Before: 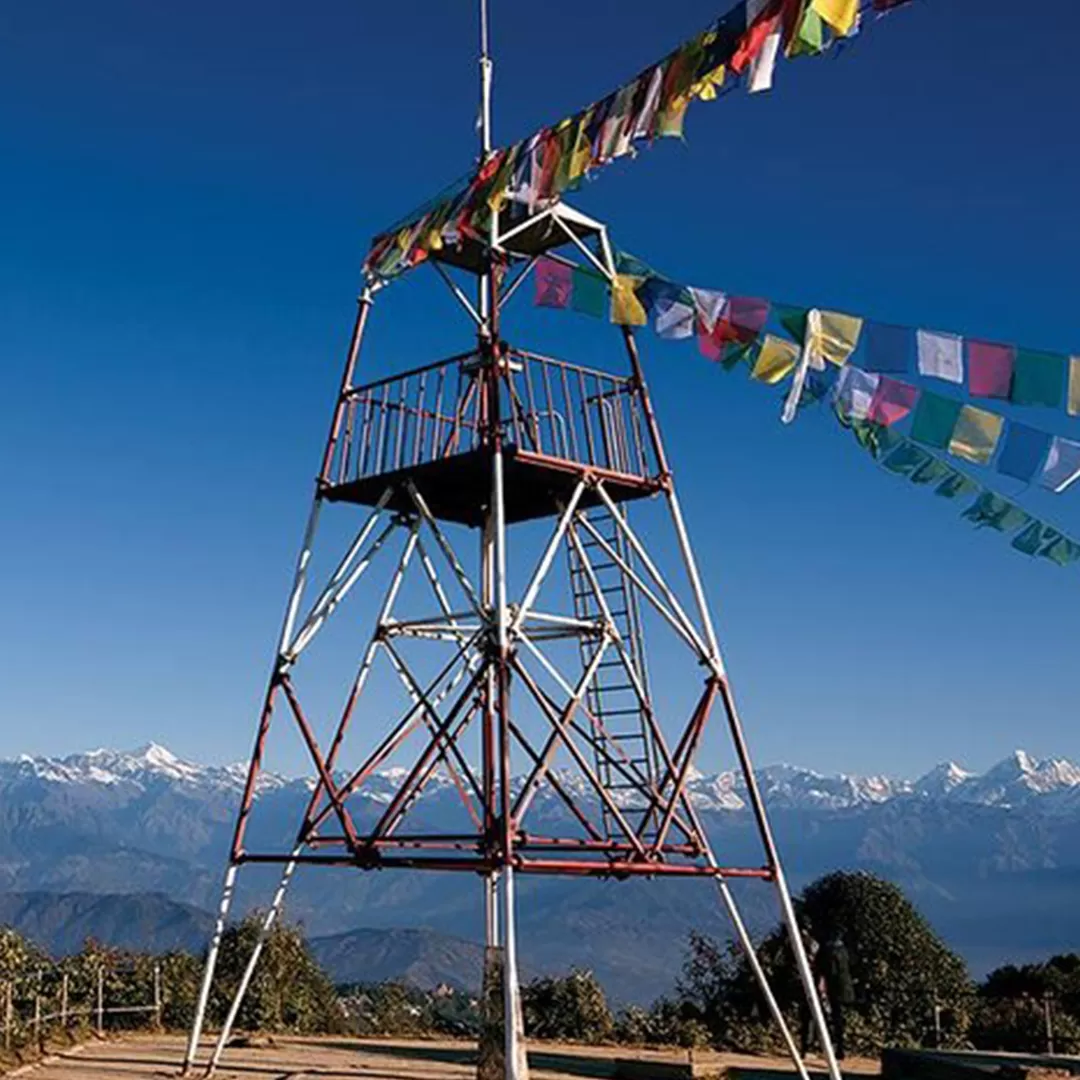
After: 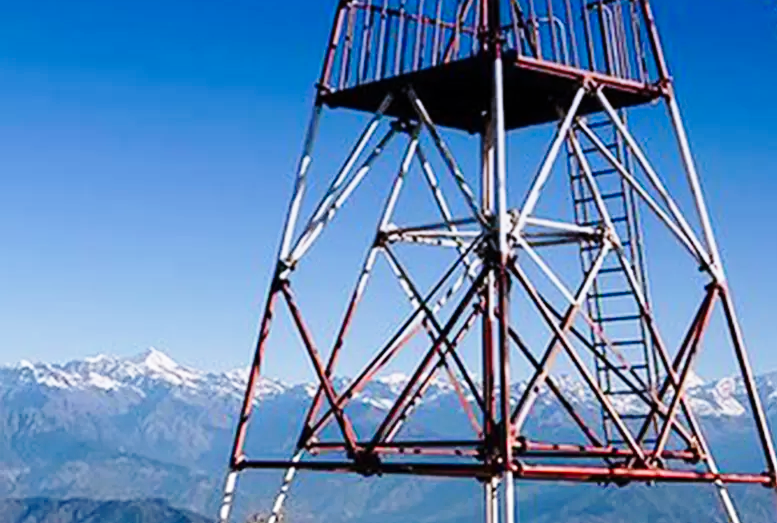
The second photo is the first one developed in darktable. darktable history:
base curve: curves: ch0 [(0, 0) (0.028, 0.03) (0.121, 0.232) (0.46, 0.748) (0.859, 0.968) (1, 1)], preserve colors none
graduated density: hue 238.83°, saturation 50%
crop: top 36.498%, right 27.964%, bottom 14.995%
